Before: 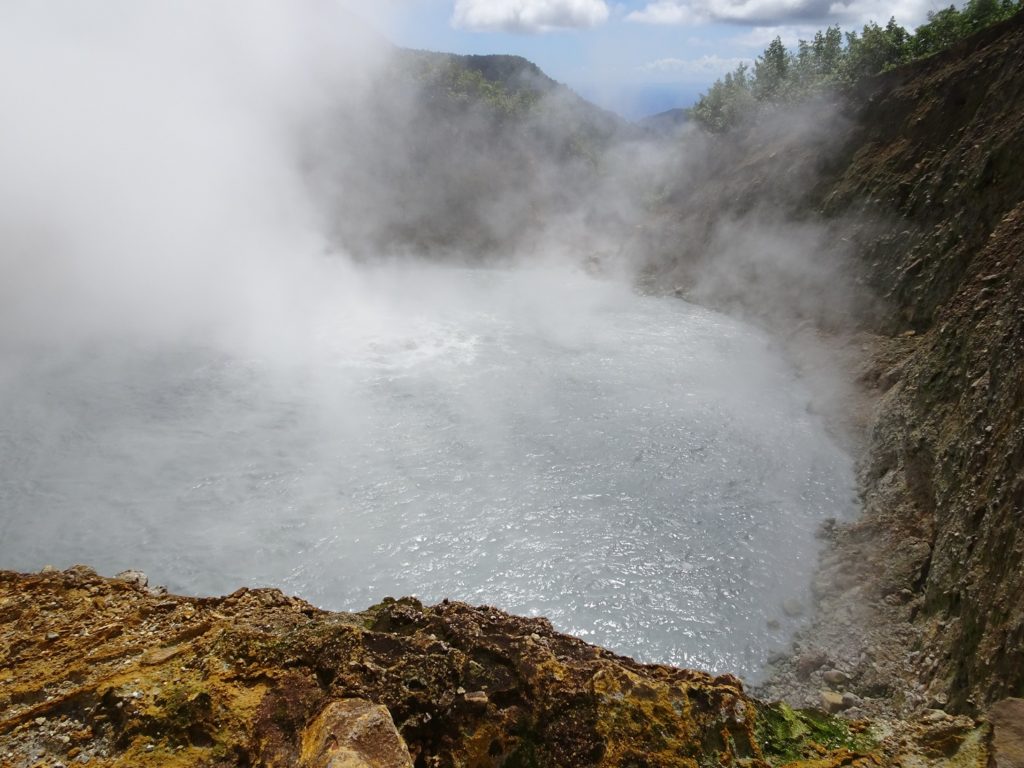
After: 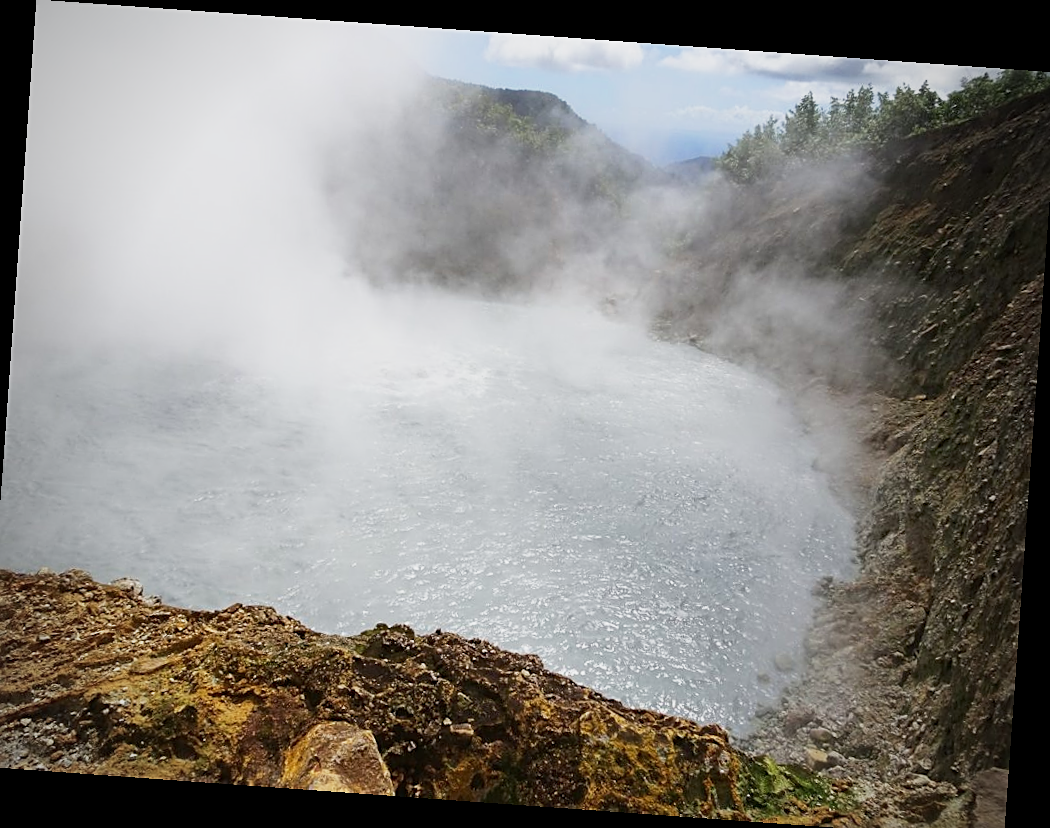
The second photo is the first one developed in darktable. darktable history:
crop and rotate: left 1.774%, right 0.633%, bottom 1.28%
base curve: curves: ch0 [(0, 0) (0.088, 0.125) (0.176, 0.251) (0.354, 0.501) (0.613, 0.749) (1, 0.877)], preserve colors none
vignetting: on, module defaults
sharpen: on, module defaults
exposure: exposure -0.153 EV, compensate highlight preservation false
rotate and perspective: rotation 4.1°, automatic cropping off
